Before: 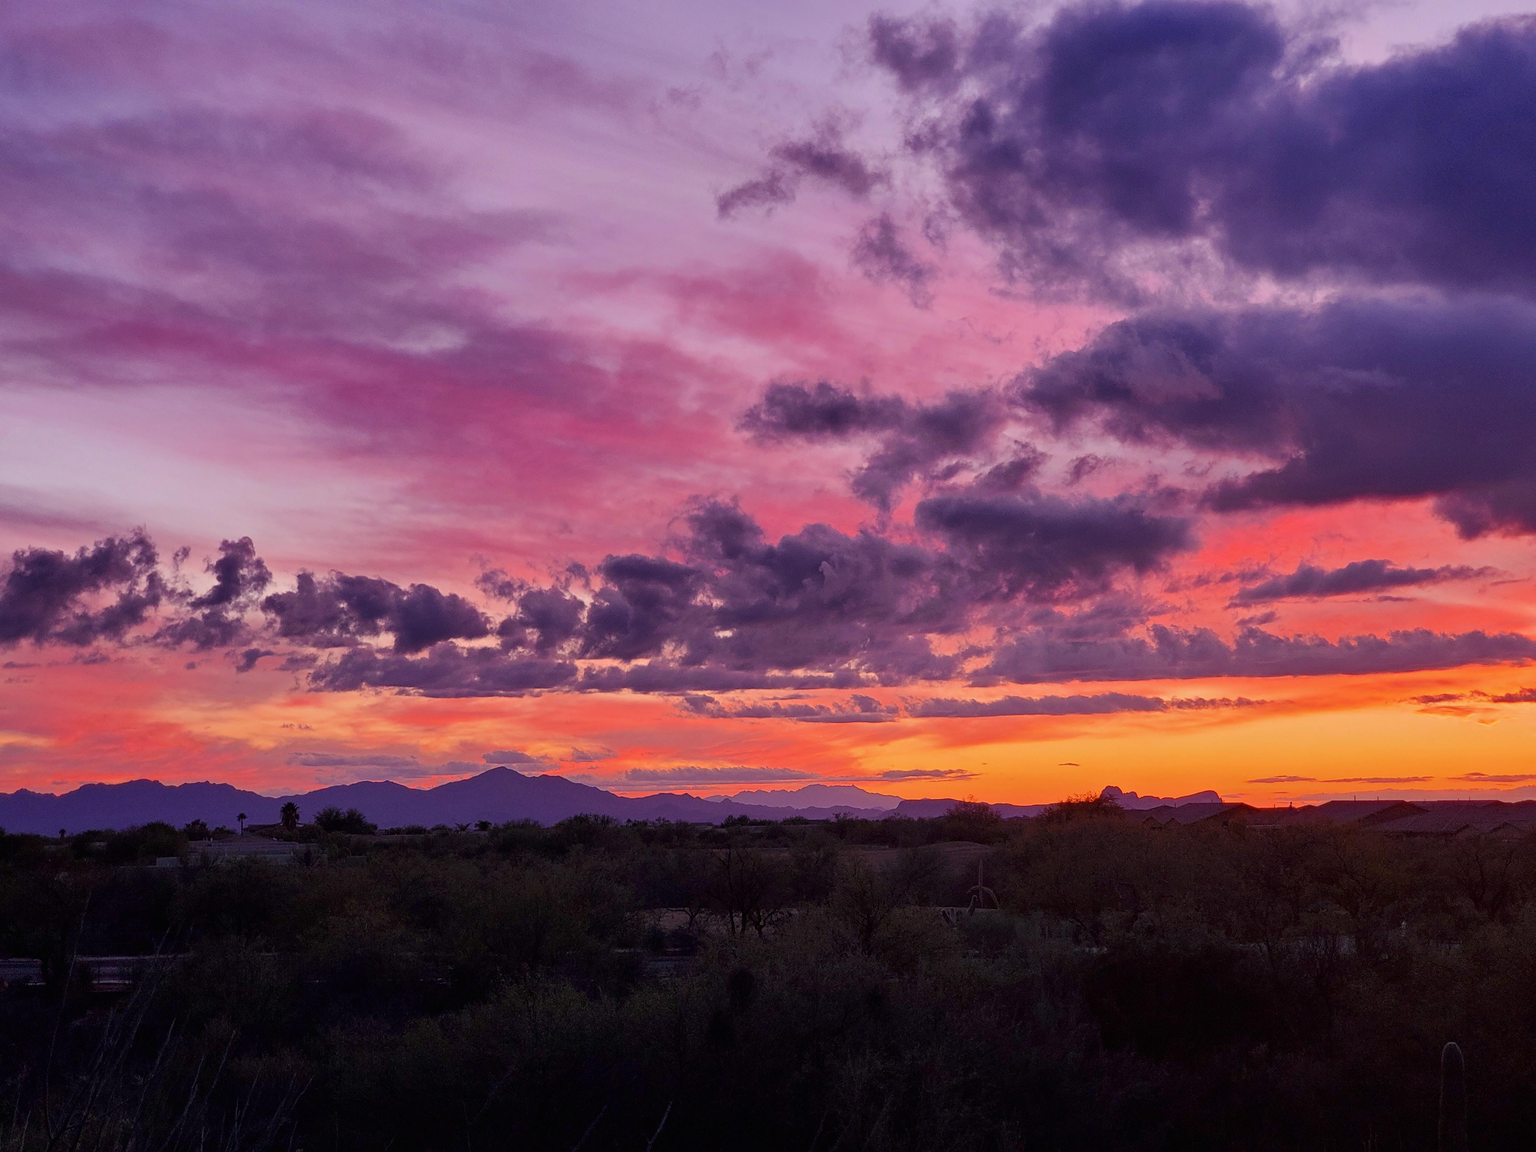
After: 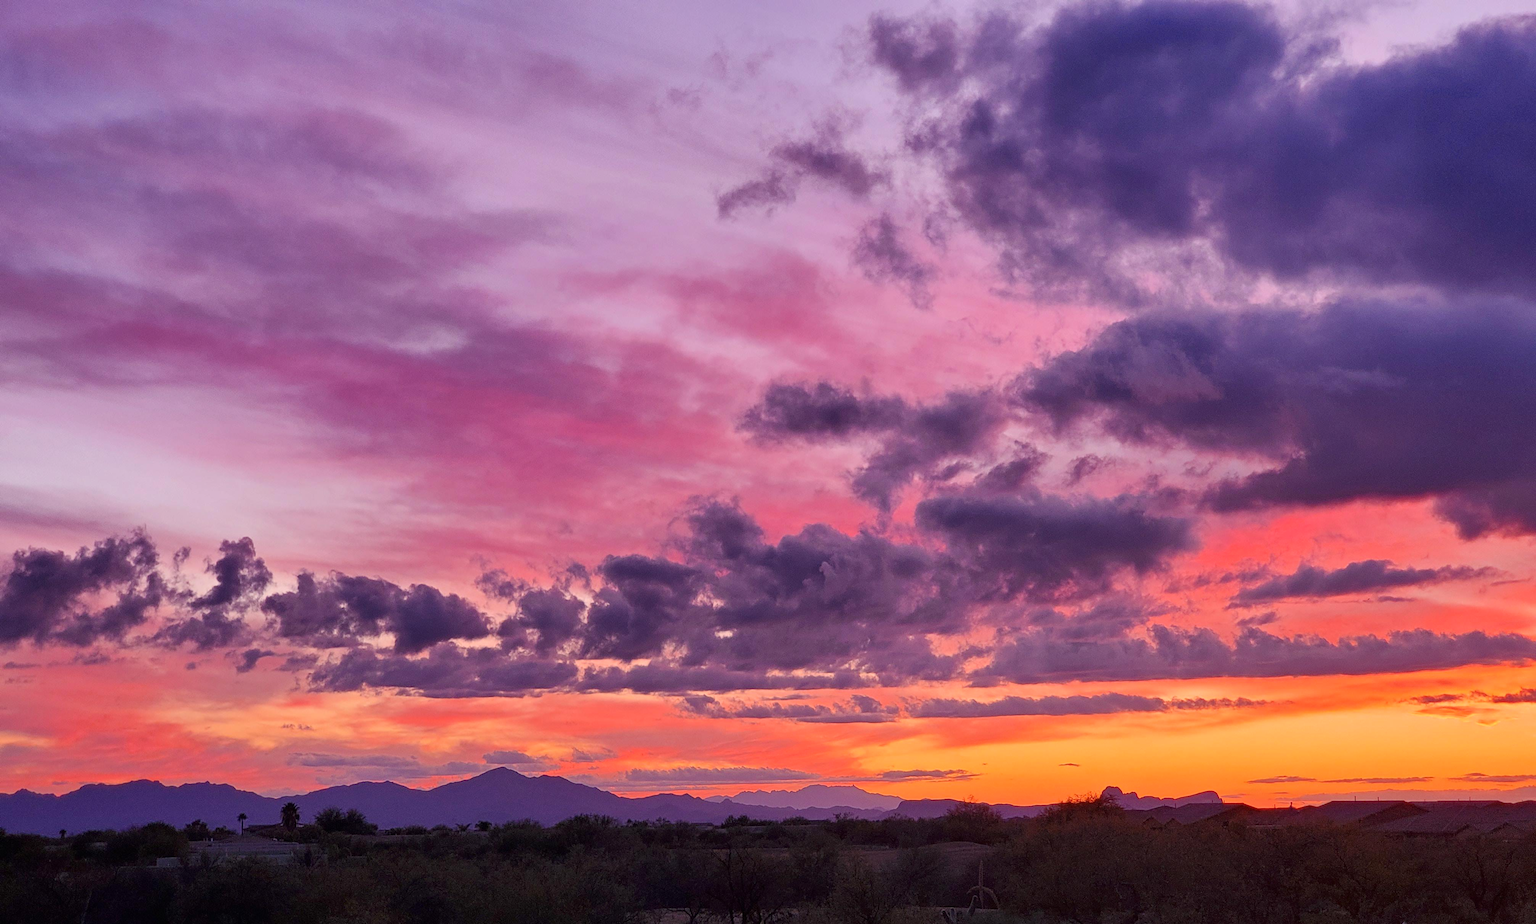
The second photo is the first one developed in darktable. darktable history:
tone equalizer: mask exposure compensation -0.492 EV
exposure: exposure 0.222 EV, compensate highlight preservation false
crop: bottom 19.699%
